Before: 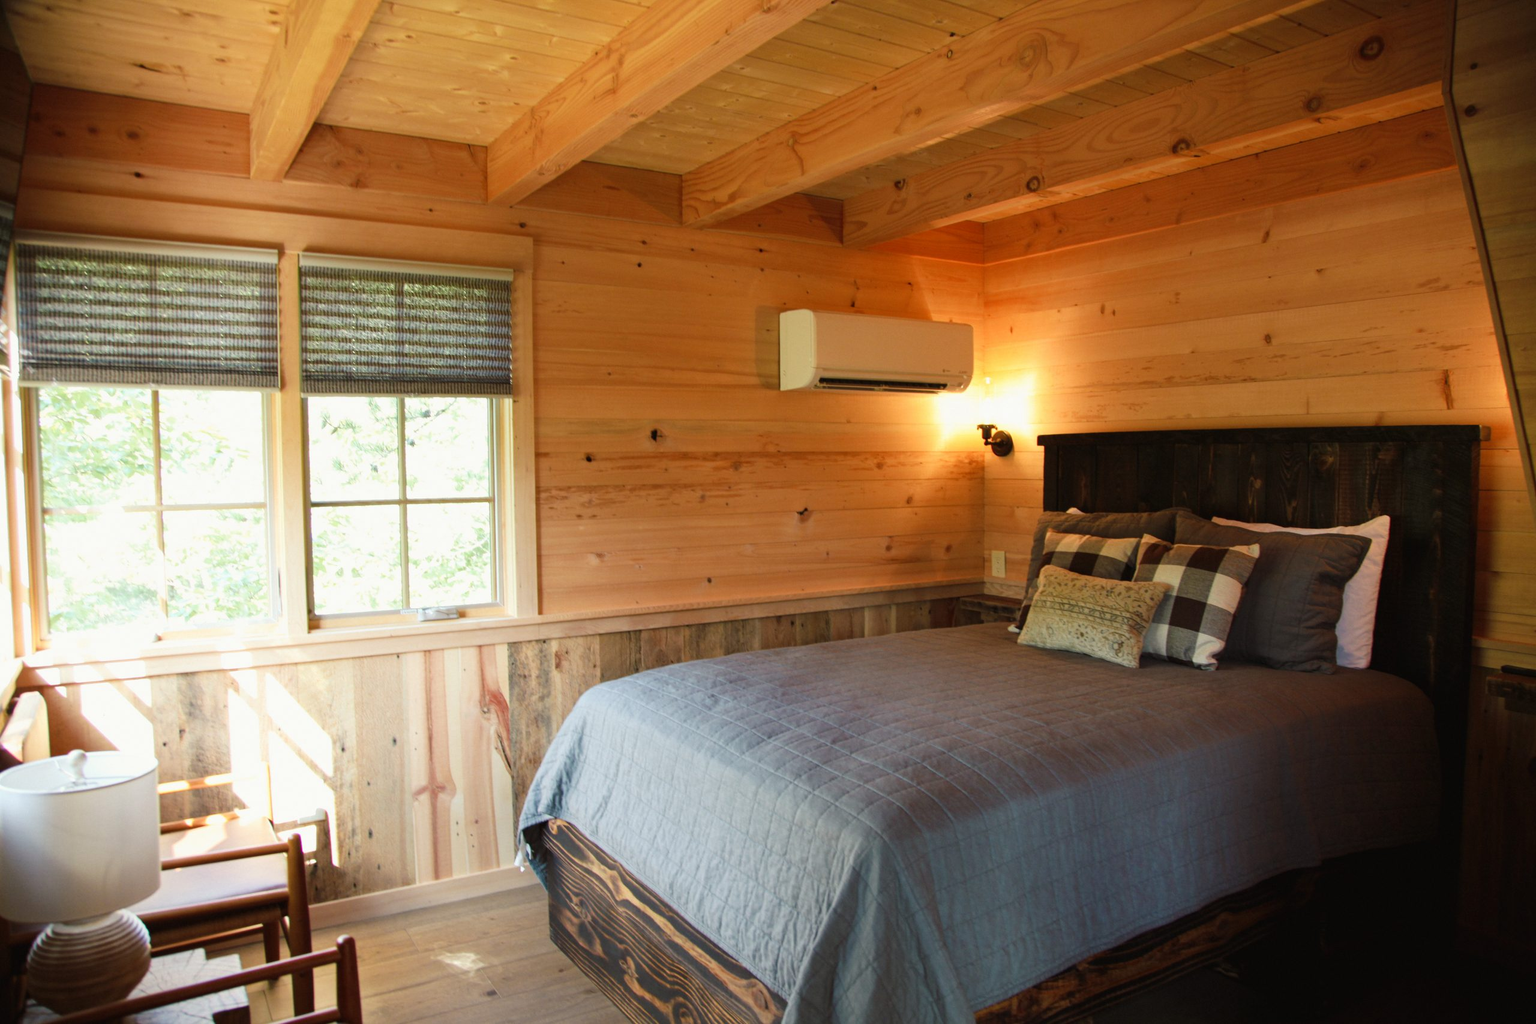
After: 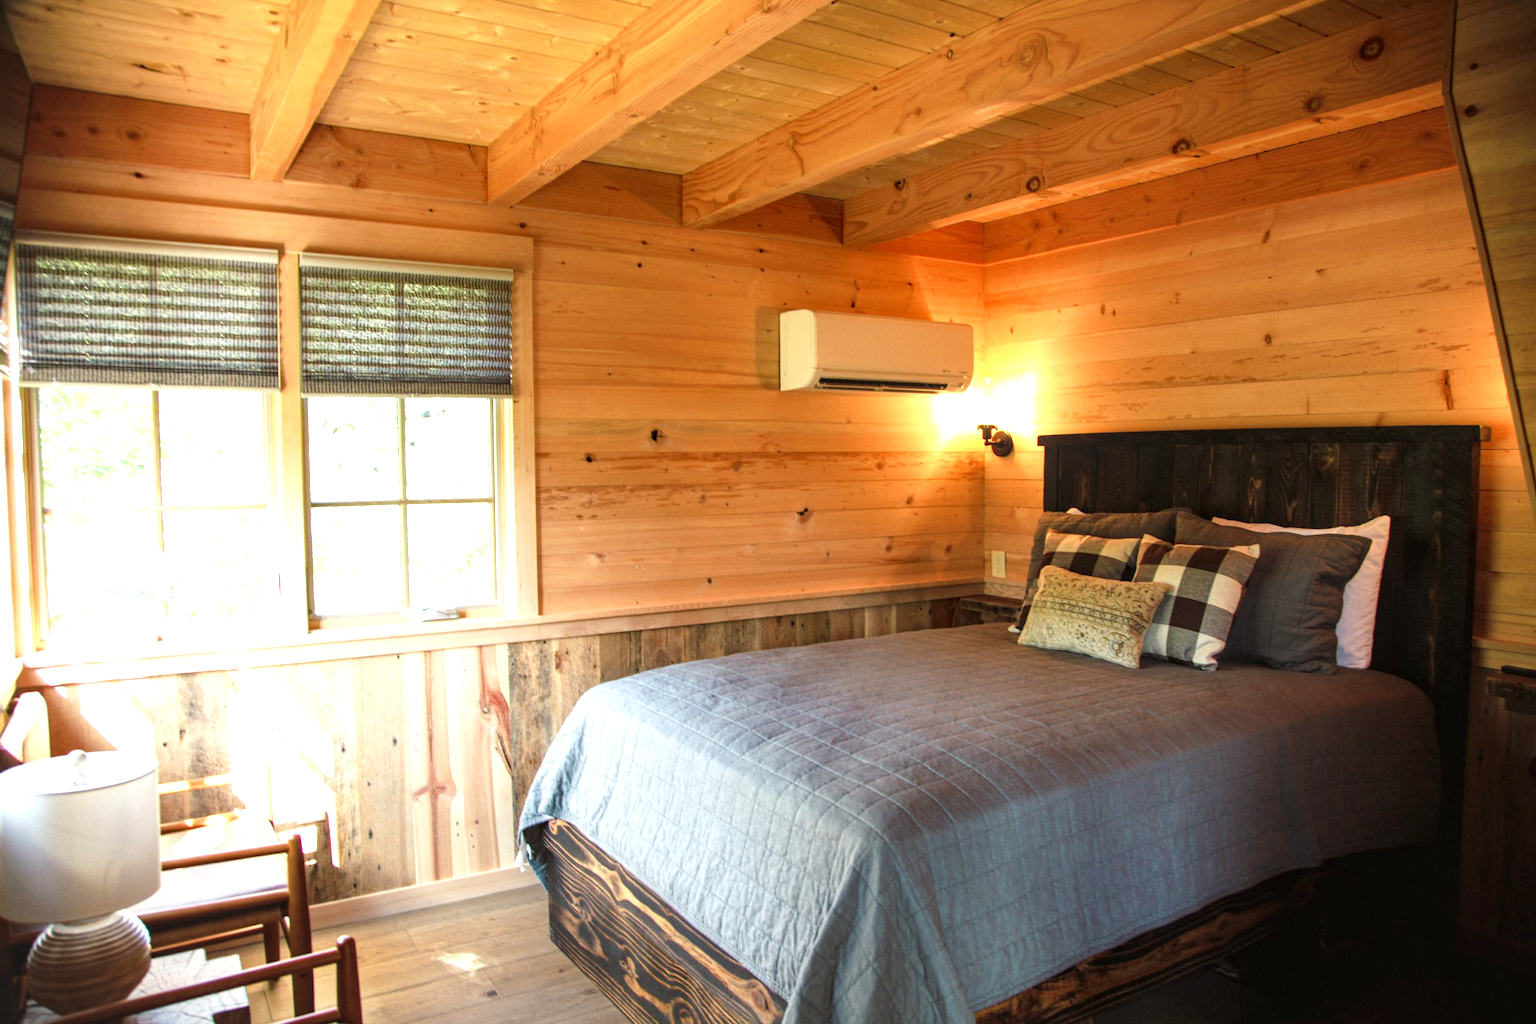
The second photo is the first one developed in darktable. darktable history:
exposure: black level correction 0, exposure 0.703 EV, compensate highlight preservation false
local contrast: on, module defaults
